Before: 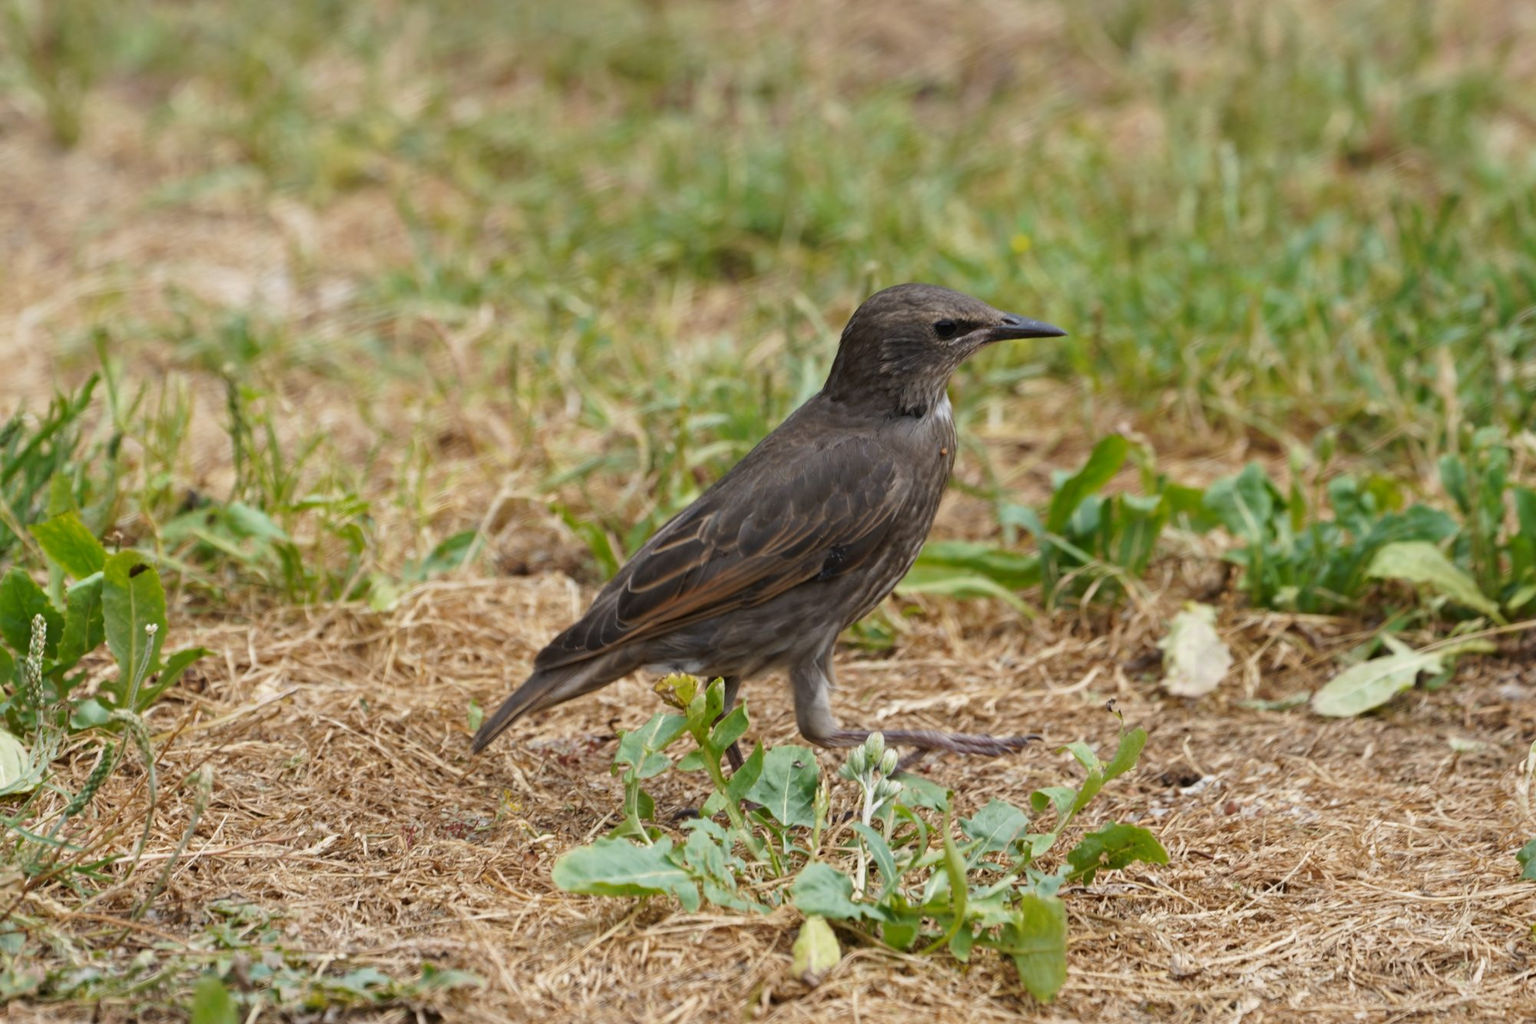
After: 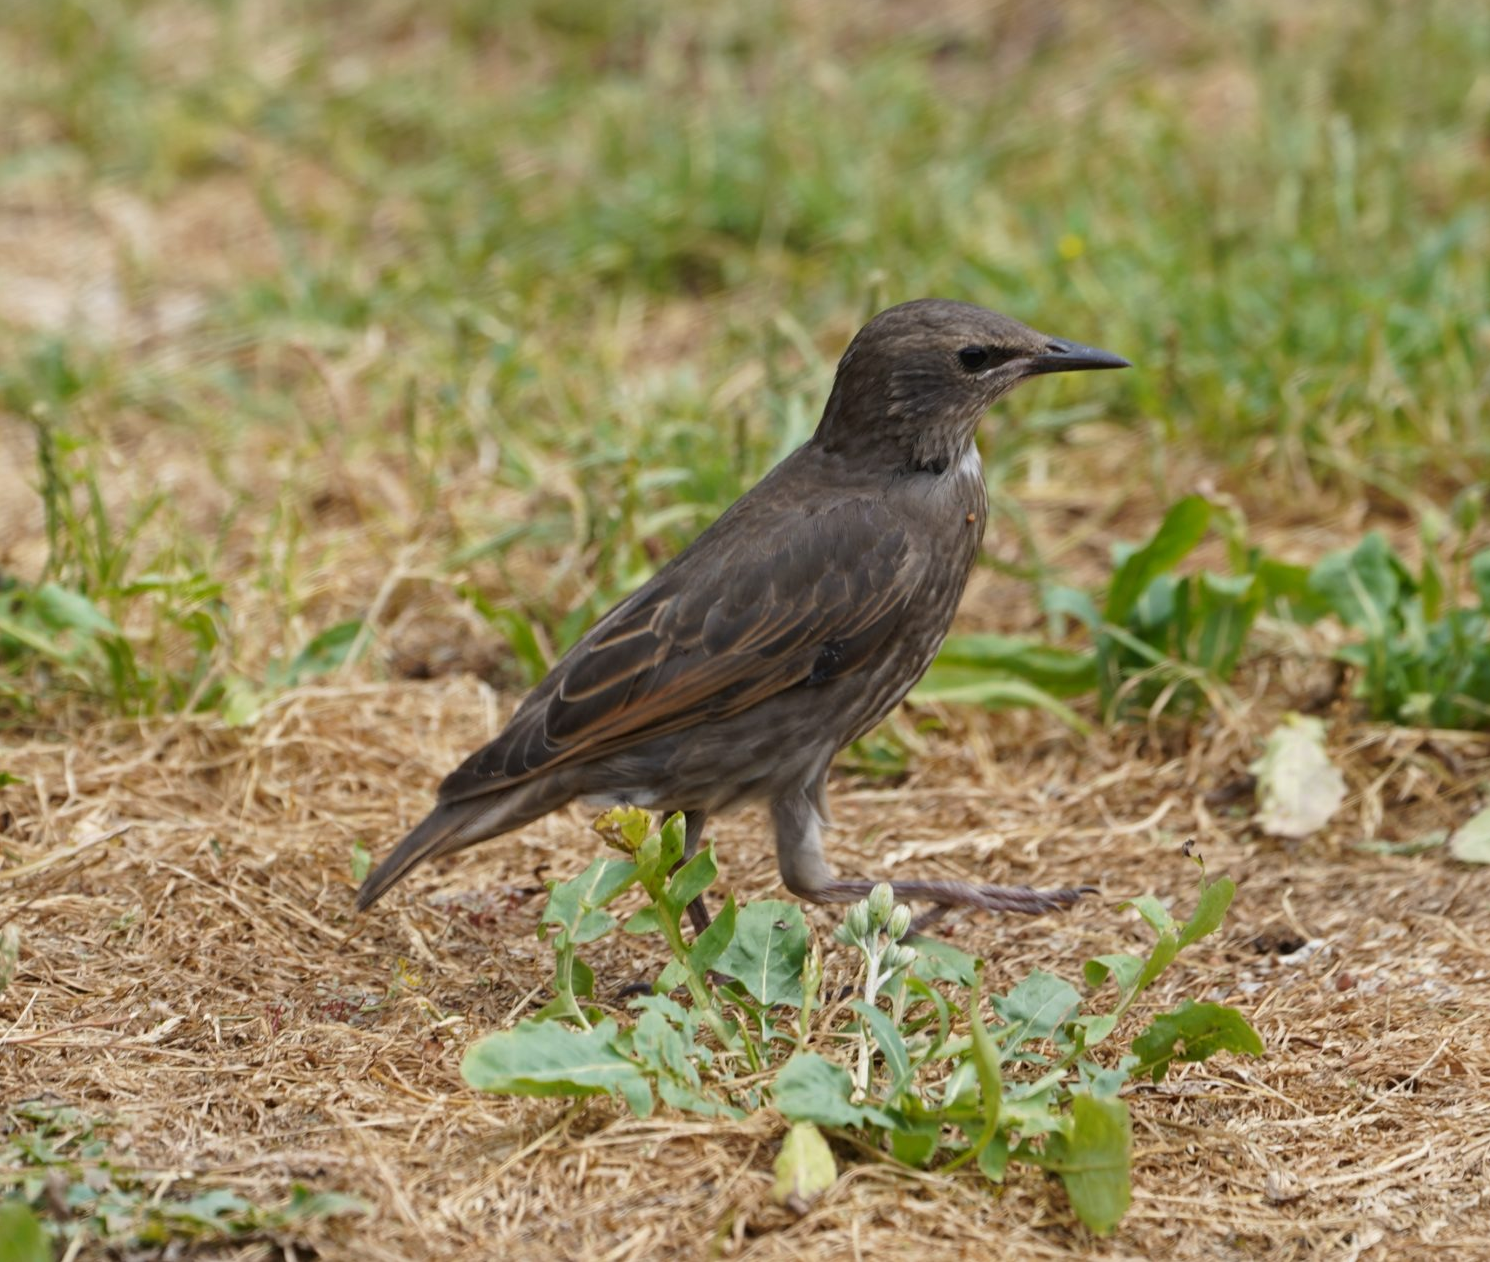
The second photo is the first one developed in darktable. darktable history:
crop and rotate: left 12.929%, top 5.253%, right 12.545%
